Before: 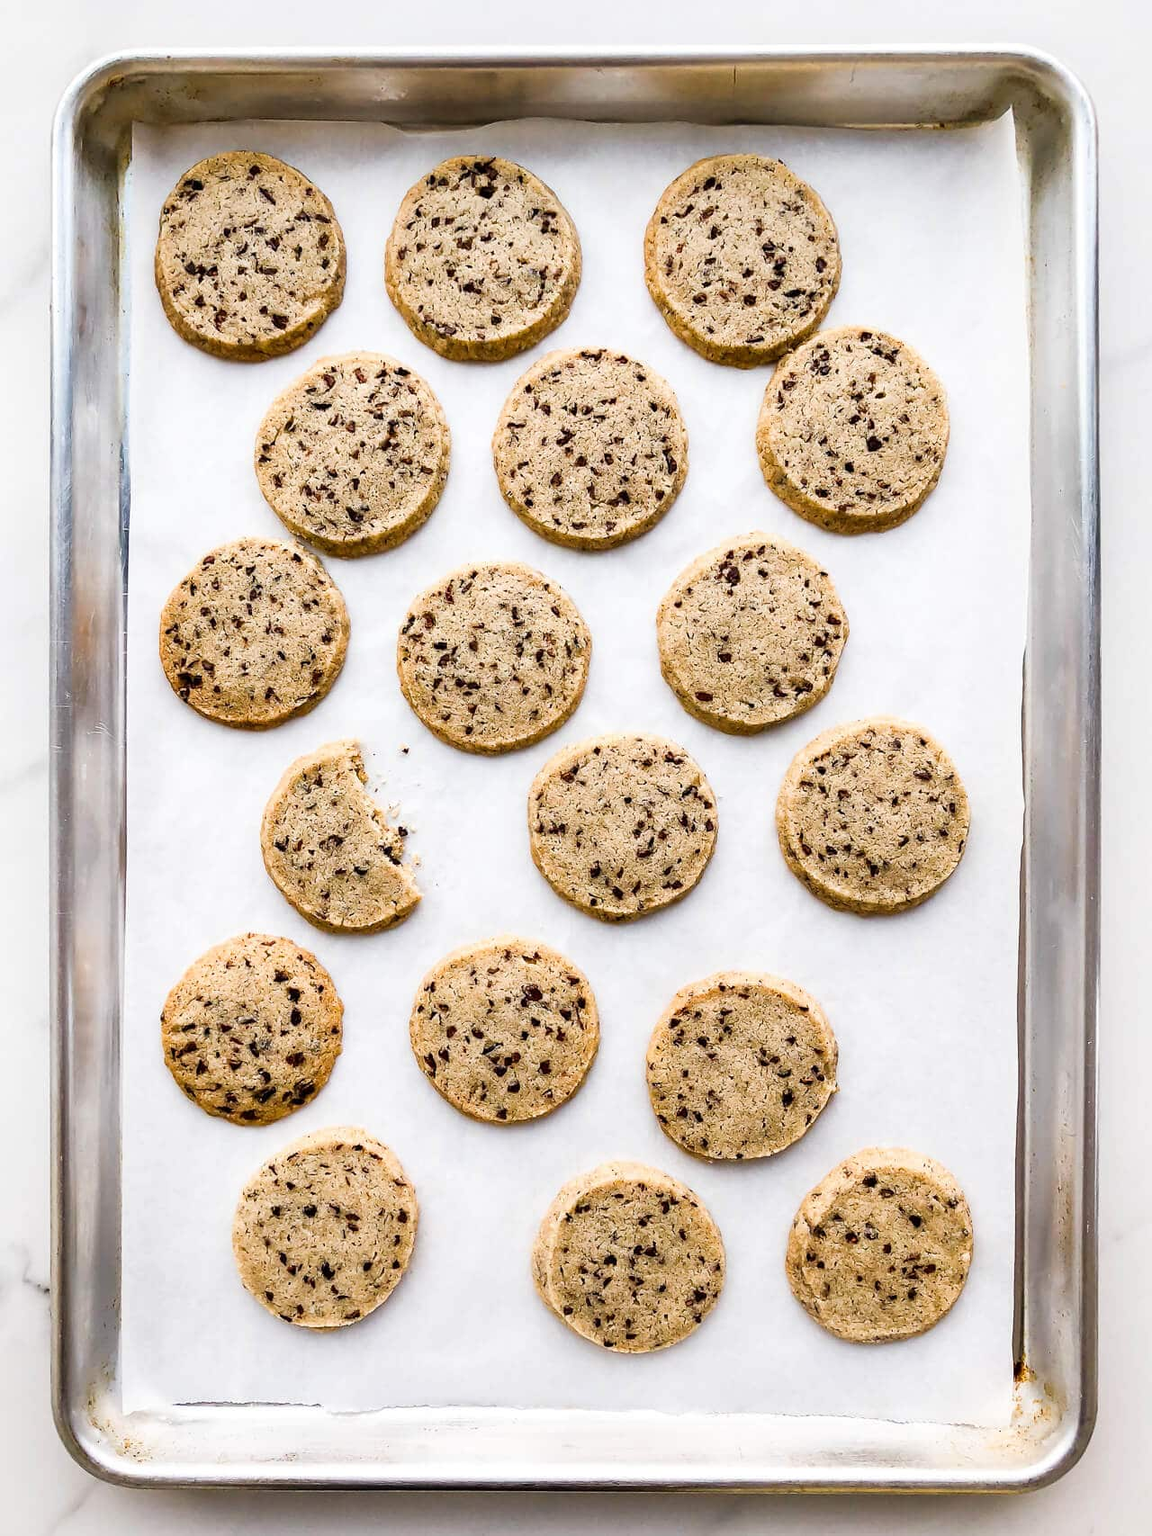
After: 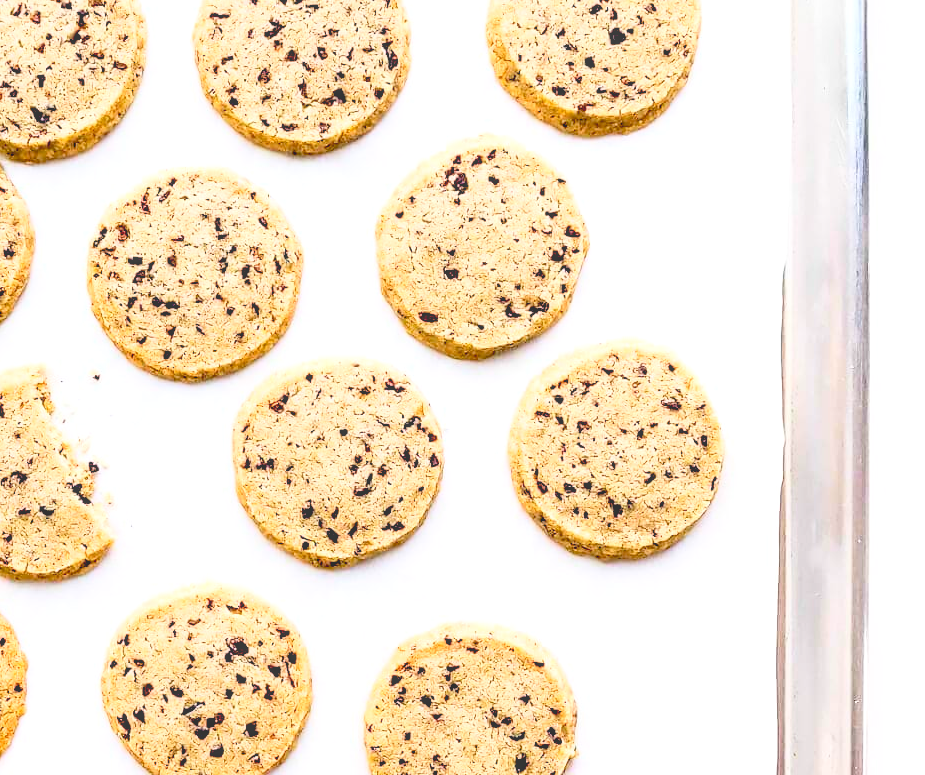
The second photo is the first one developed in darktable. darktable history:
crop and rotate: left 27.706%, top 26.78%, bottom 27.803%
local contrast: highlights 47%, shadows 3%, detail 100%
base curve: curves: ch0 [(0, 0) (0.028, 0.03) (0.121, 0.232) (0.46, 0.748) (0.859, 0.968) (1, 1)], fusion 1
tone equalizer: on, module defaults
